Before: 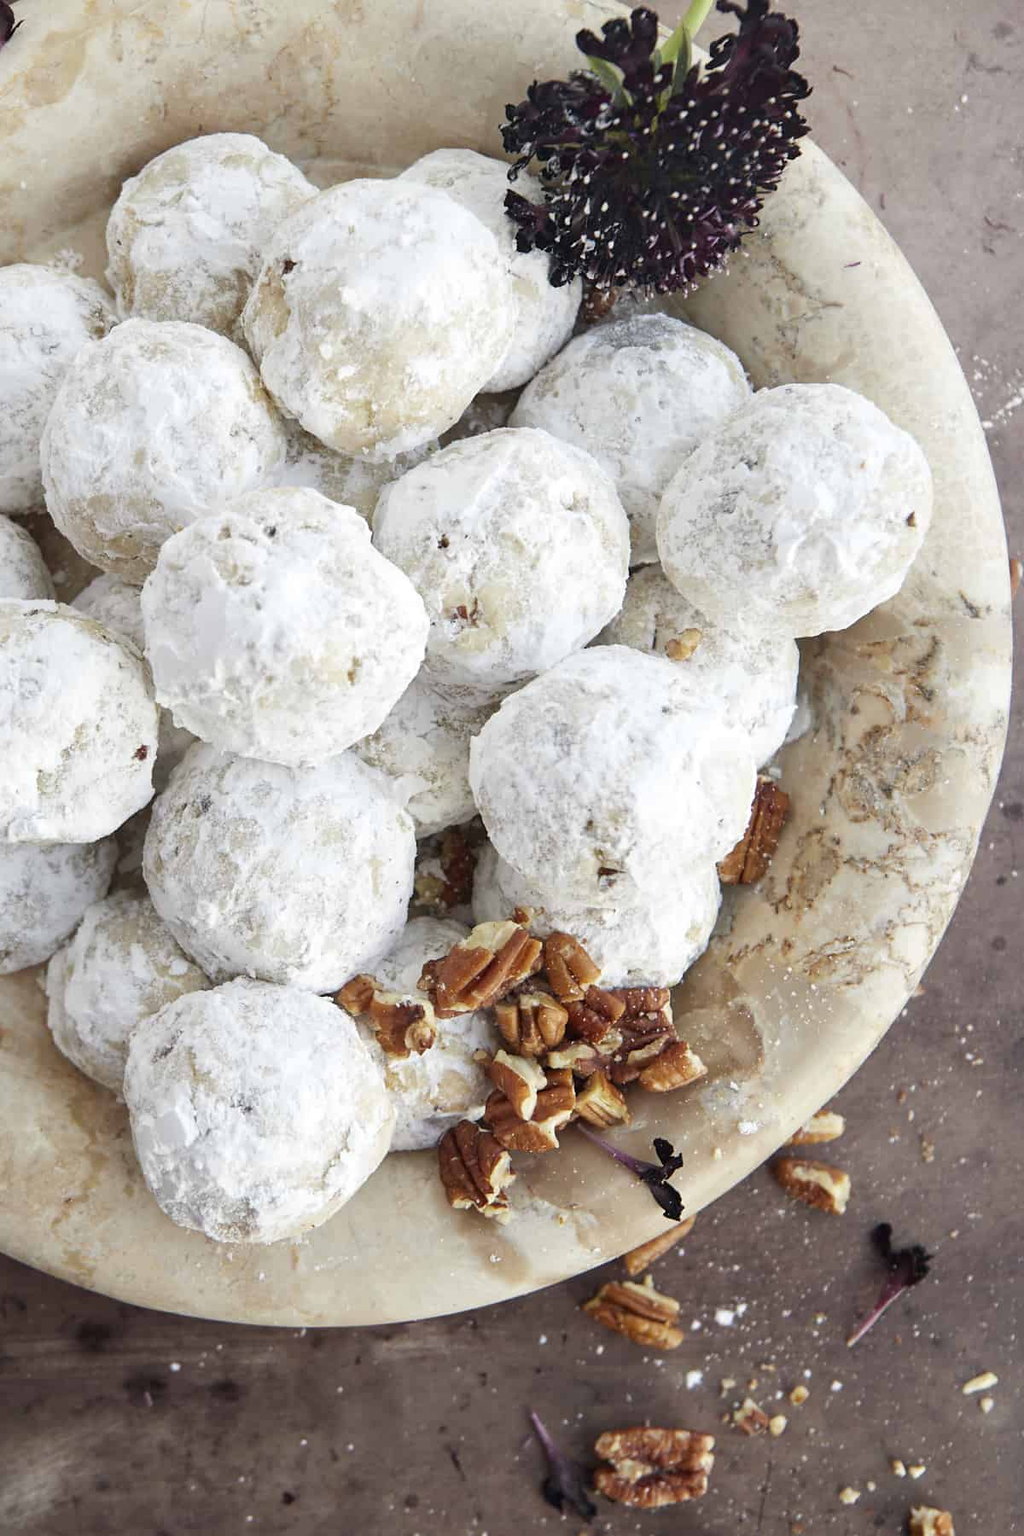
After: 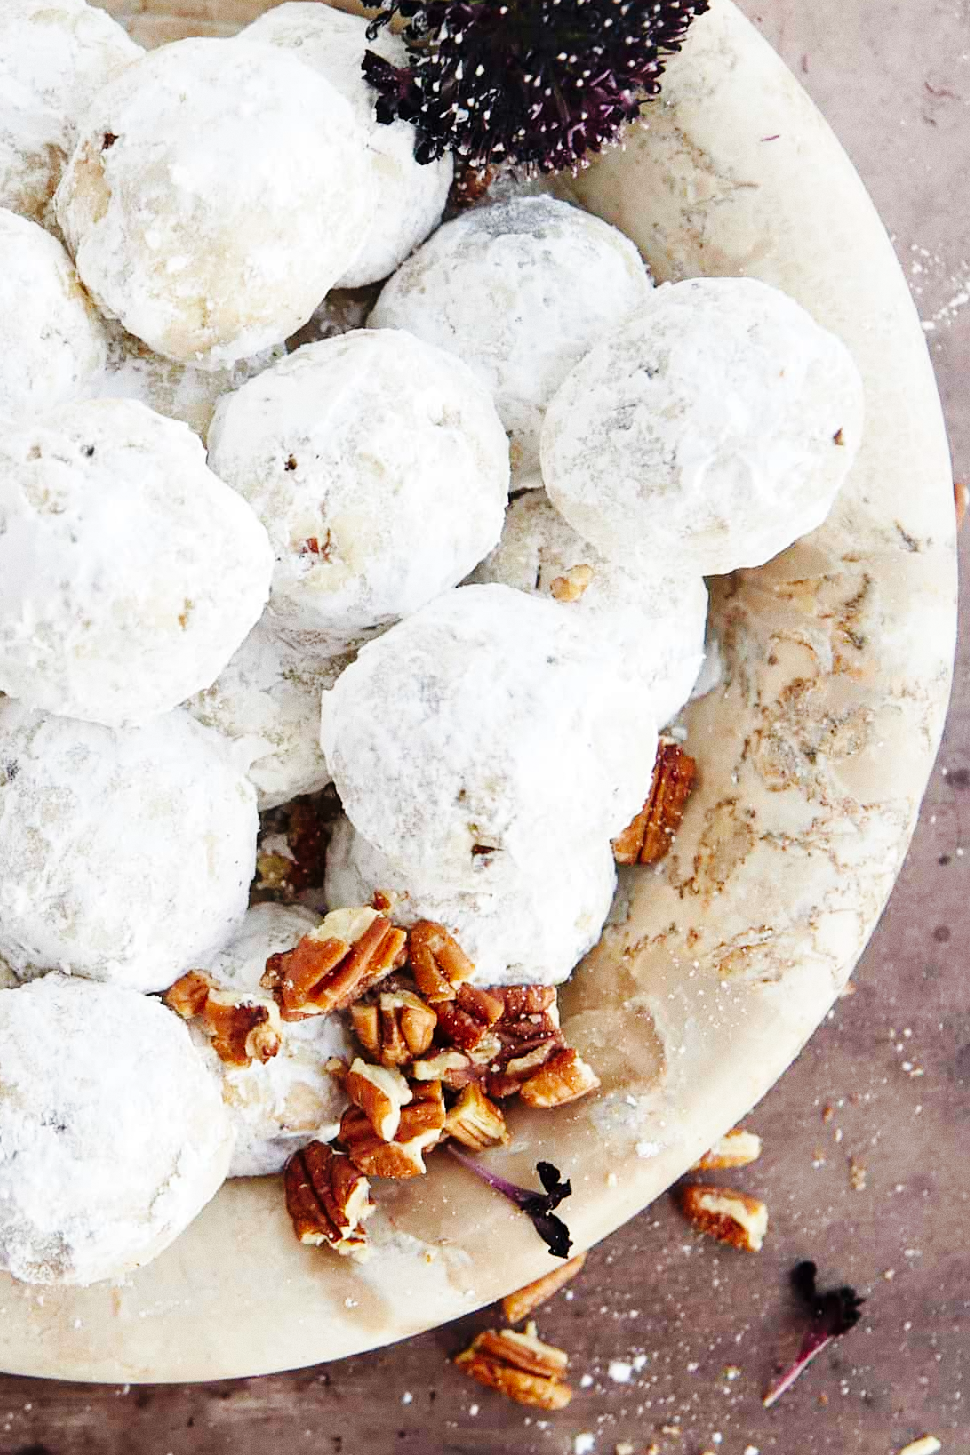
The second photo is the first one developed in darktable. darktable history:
base curve: curves: ch0 [(0, 0) (0.036, 0.025) (0.121, 0.166) (0.206, 0.329) (0.605, 0.79) (1, 1)], preserve colors none
crop: left 19.159%, top 9.58%, bottom 9.58%
grain: on, module defaults
